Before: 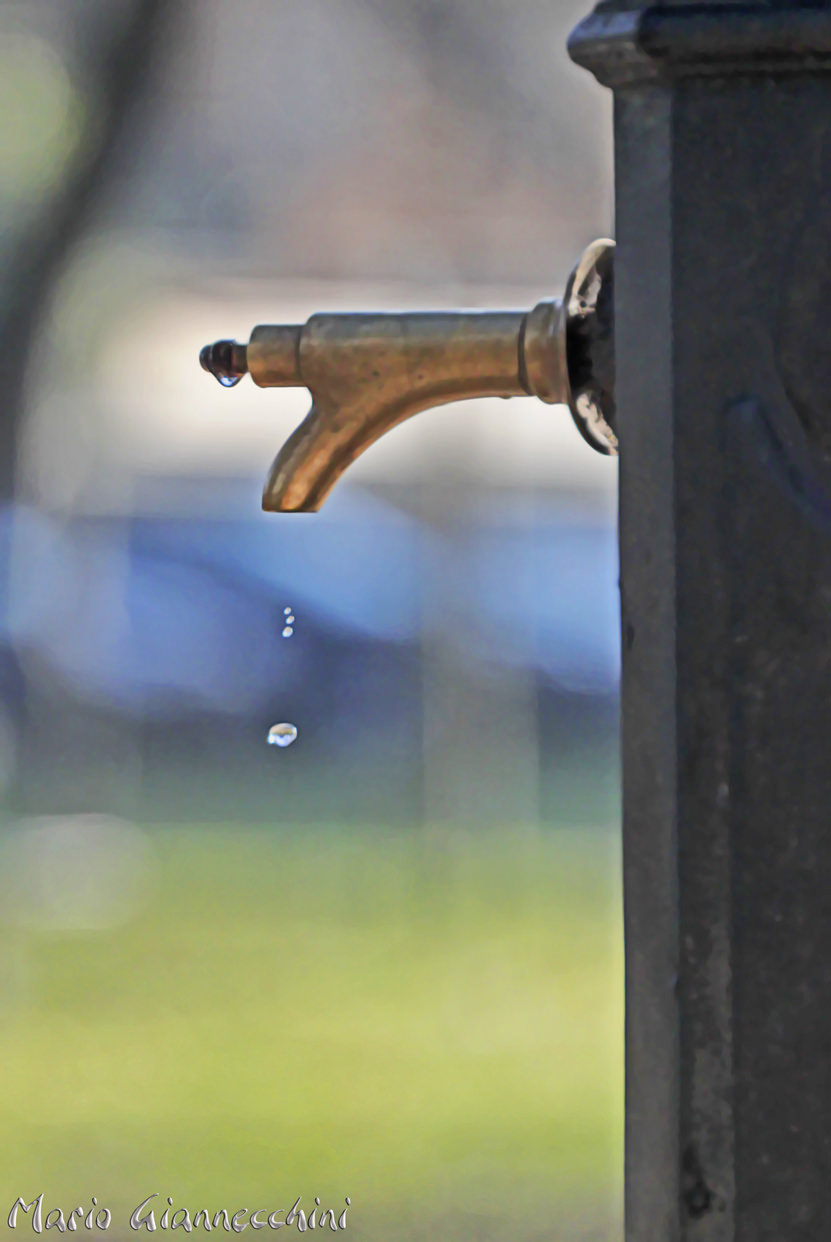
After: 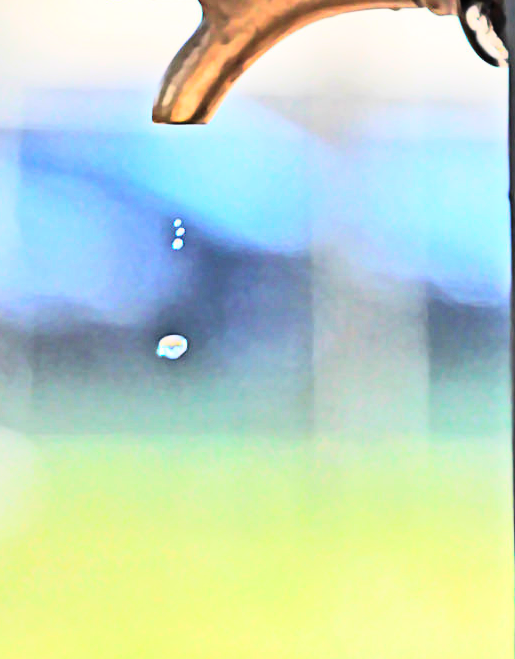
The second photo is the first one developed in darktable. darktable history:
rgb curve: curves: ch0 [(0, 0) (0.21, 0.15) (0.24, 0.21) (0.5, 0.75) (0.75, 0.96) (0.89, 0.99) (1, 1)]; ch1 [(0, 0.02) (0.21, 0.13) (0.25, 0.2) (0.5, 0.67) (0.75, 0.9) (0.89, 0.97) (1, 1)]; ch2 [(0, 0.02) (0.21, 0.13) (0.25, 0.2) (0.5, 0.67) (0.75, 0.9) (0.89, 0.97) (1, 1)], compensate middle gray true
crop: left 13.312%, top 31.28%, right 24.627%, bottom 15.582%
exposure: exposure 0.081 EV, compensate highlight preservation false
